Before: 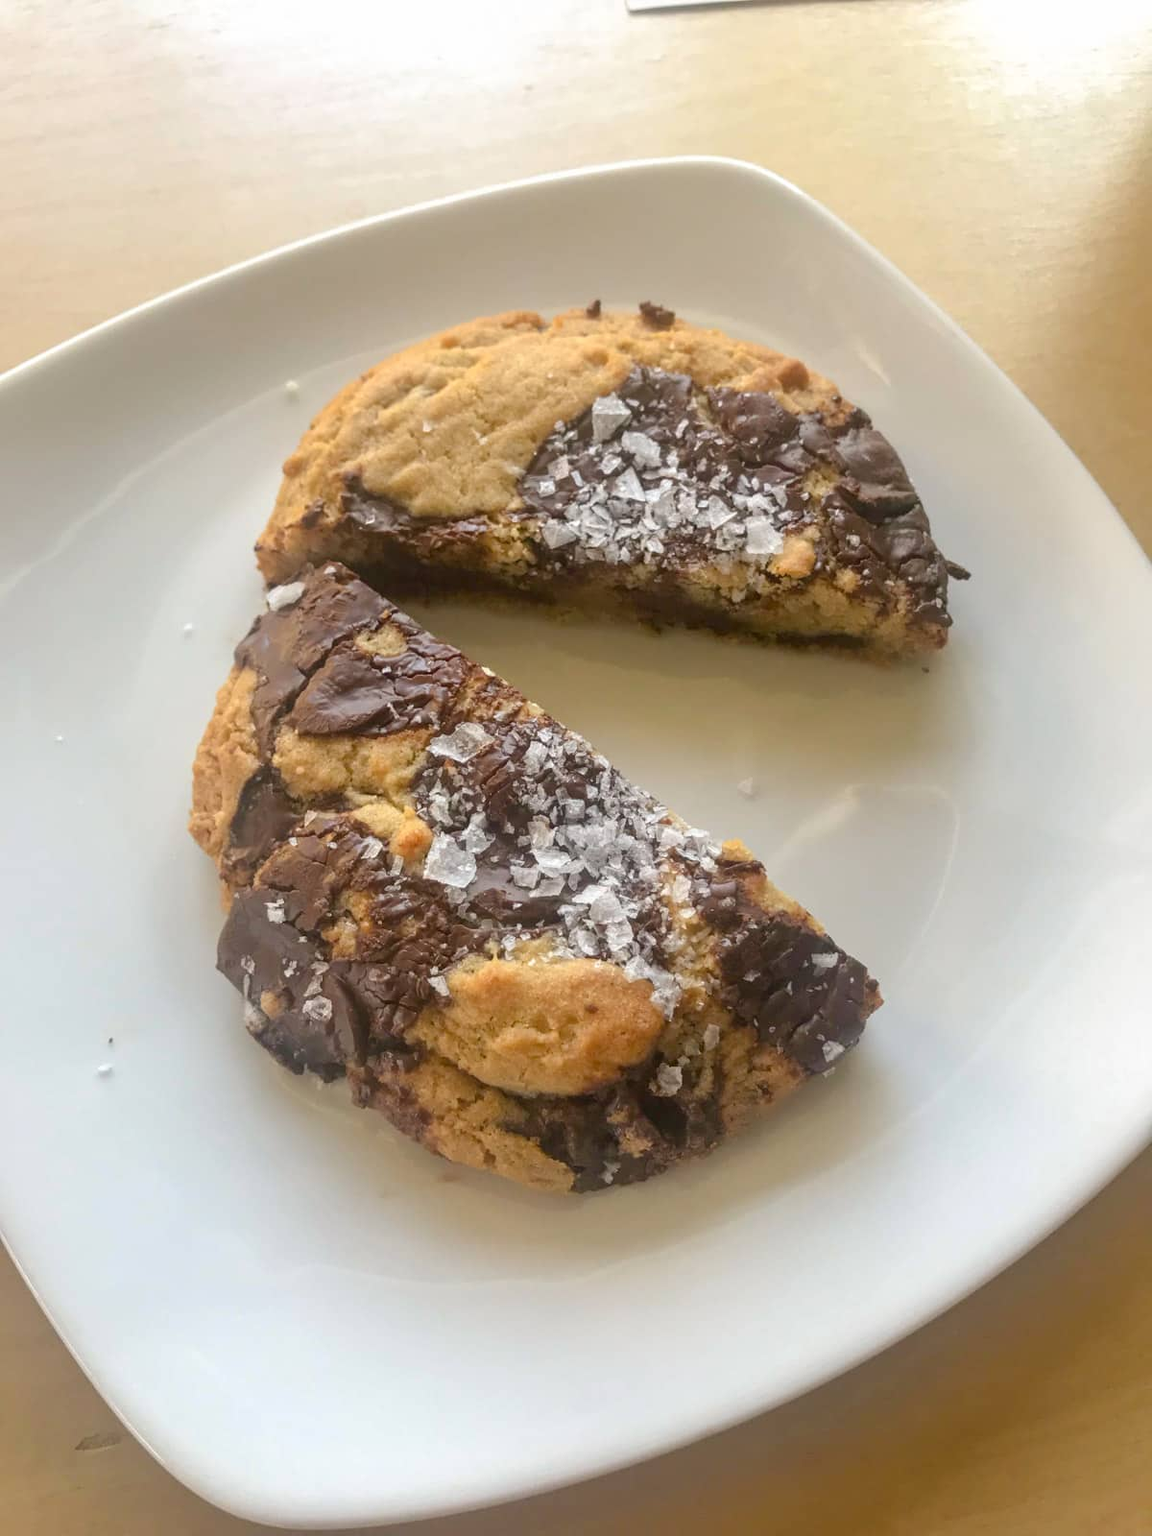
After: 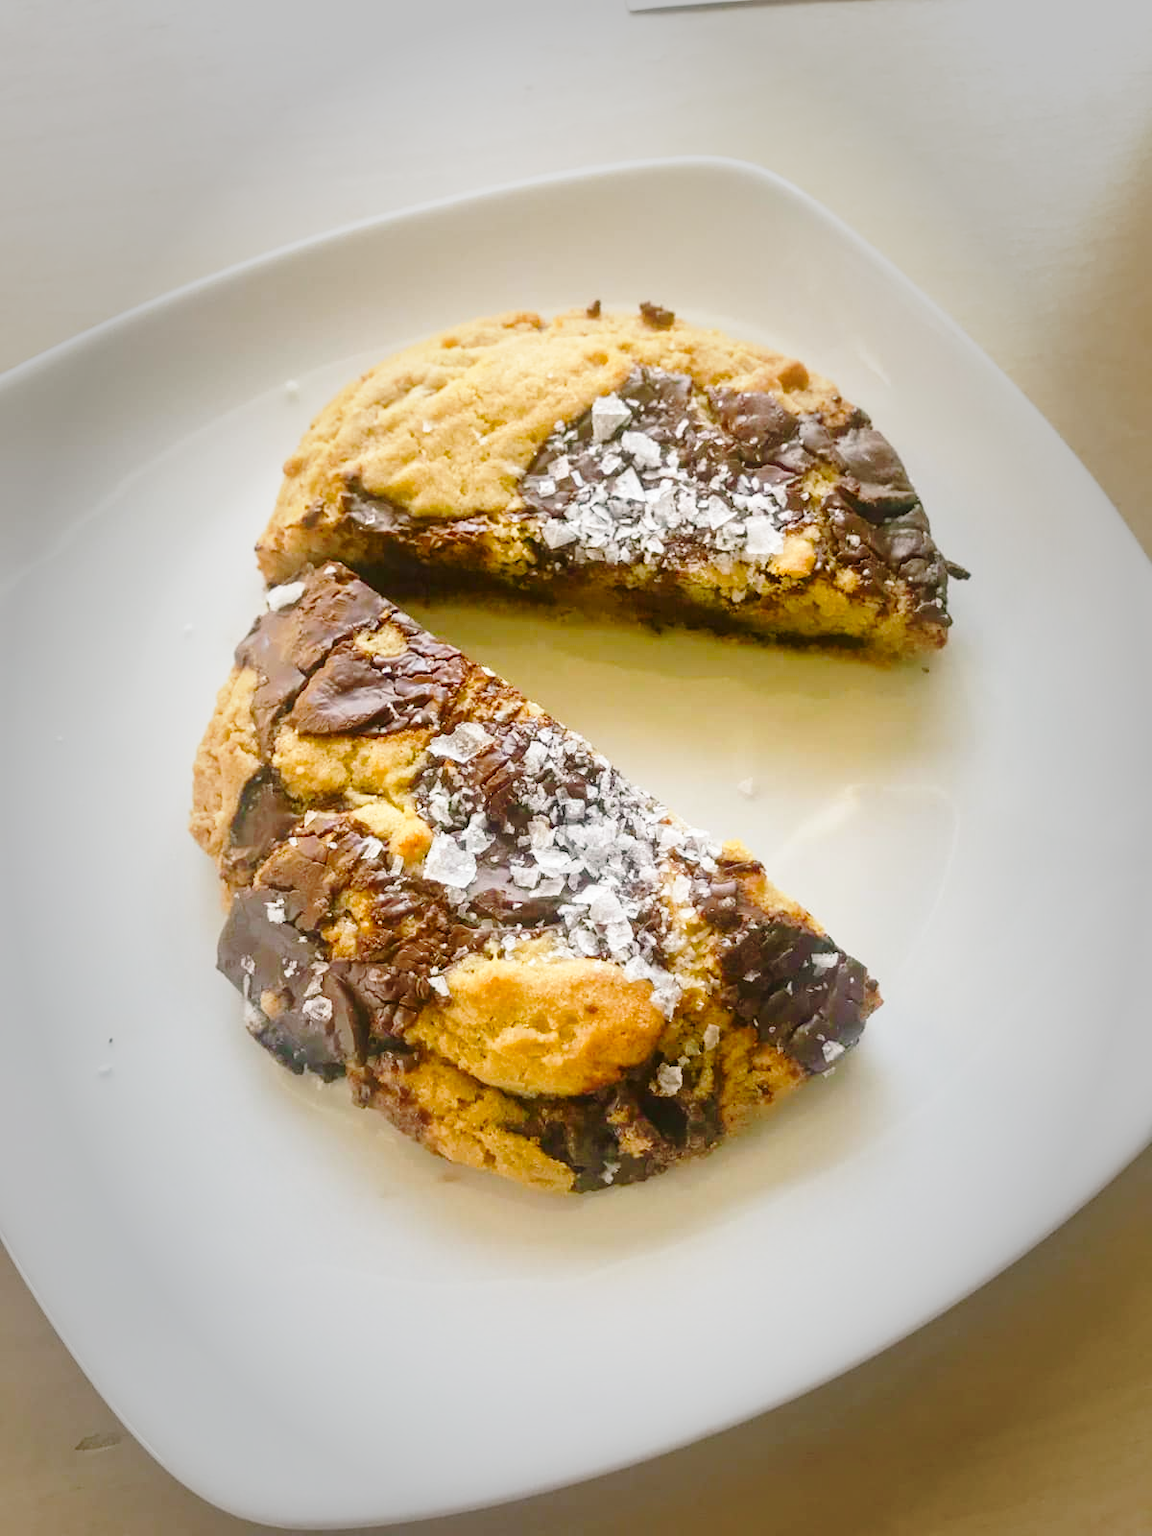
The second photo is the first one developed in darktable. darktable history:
color balance rgb: shadows lift › luminance -7.906%, shadows lift › chroma 2.434%, shadows lift › hue 199.98°, perceptual saturation grading › global saturation 20%, perceptual saturation grading › highlights -24.76%, perceptual saturation grading › shadows 50.461%
vignetting: fall-off start 49.27%, brightness -0.466, saturation -0.291, automatic ratio true, width/height ratio 1.286
base curve: curves: ch0 [(0, 0) (0.028, 0.03) (0.121, 0.232) (0.46, 0.748) (0.859, 0.968) (1, 1)], preserve colors none
